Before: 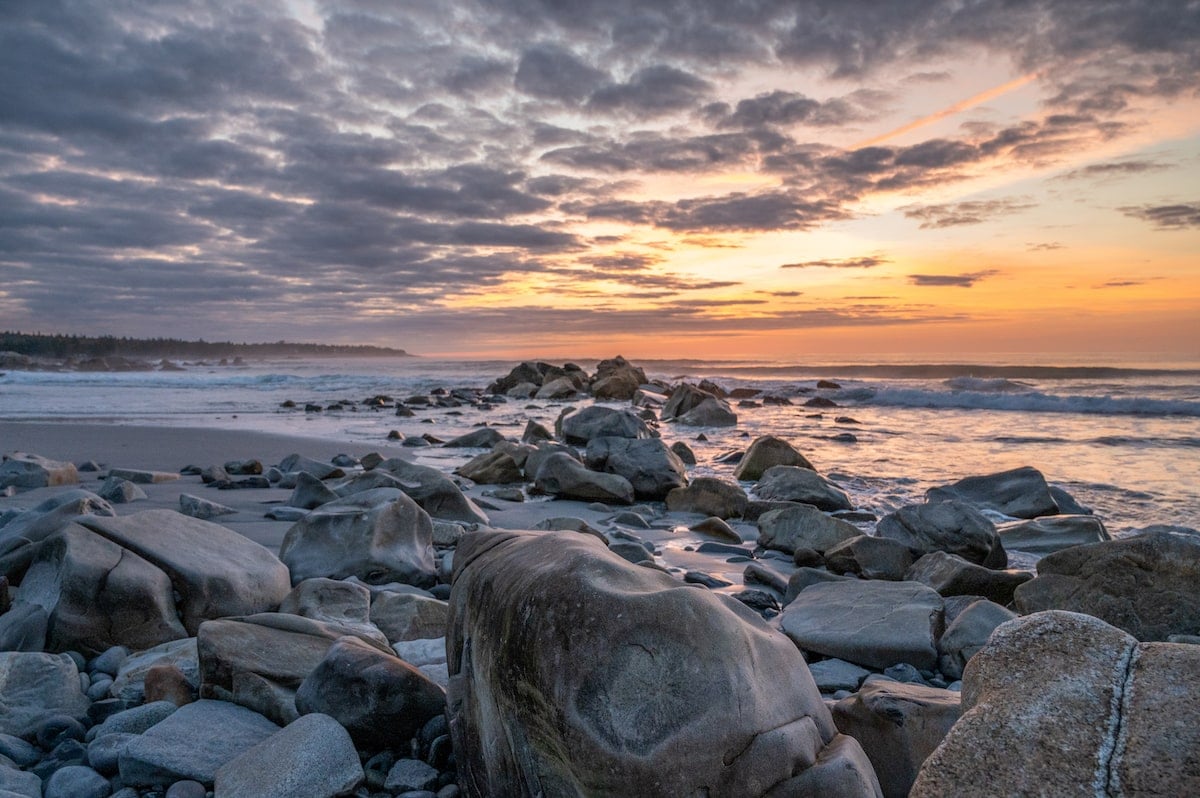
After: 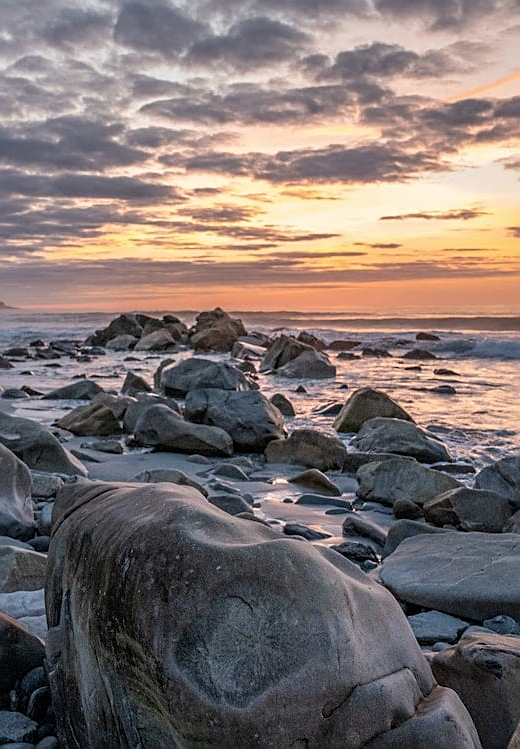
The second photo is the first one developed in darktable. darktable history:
crop: left 33.452%, top 6.025%, right 23.155%
sharpen: on, module defaults
color balance rgb: linear chroma grading › shadows -3%, linear chroma grading › highlights -4%
